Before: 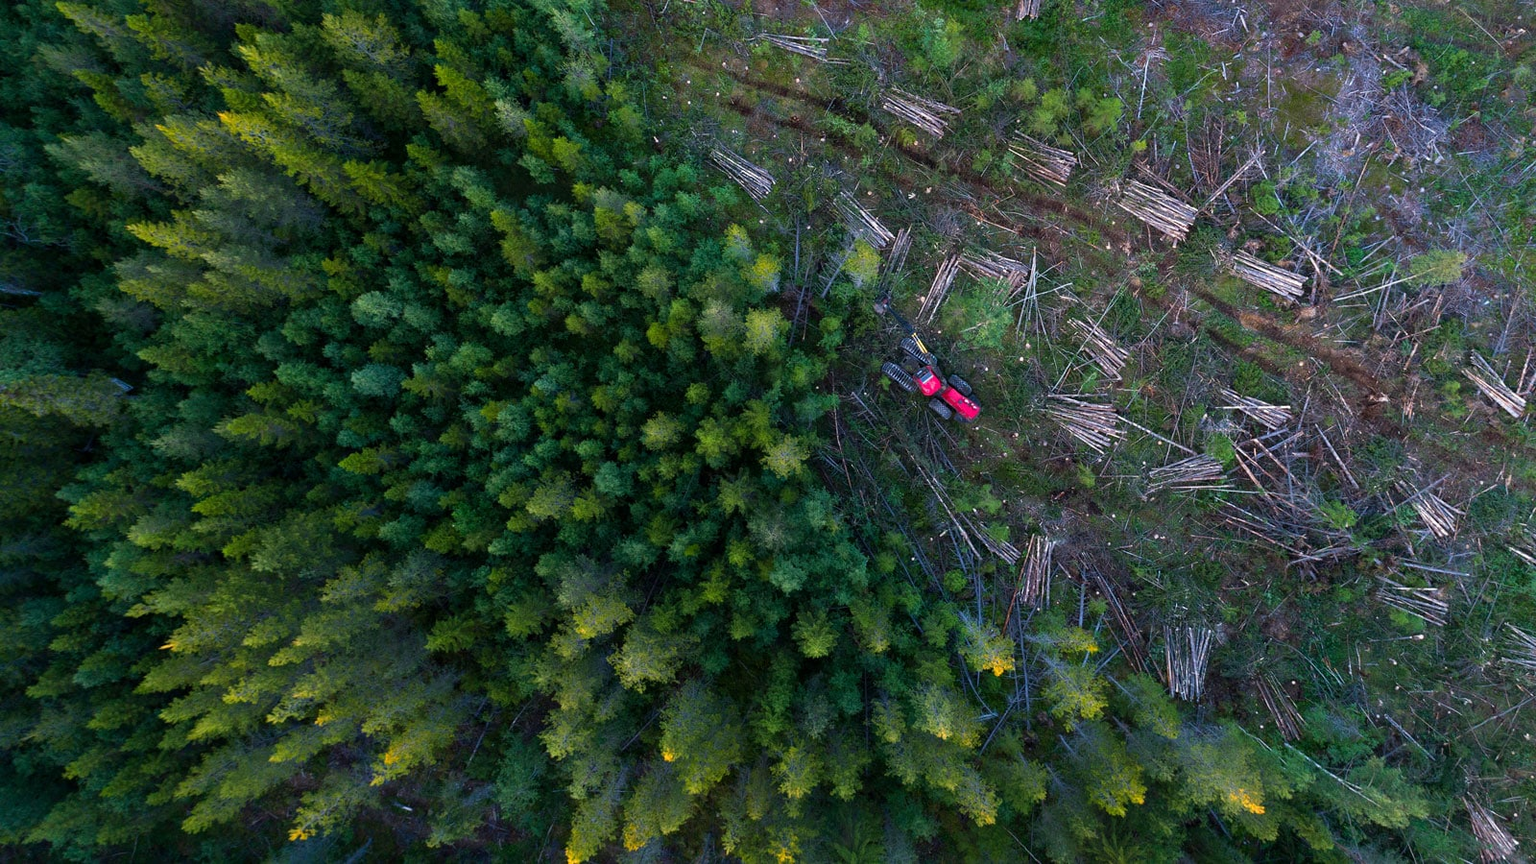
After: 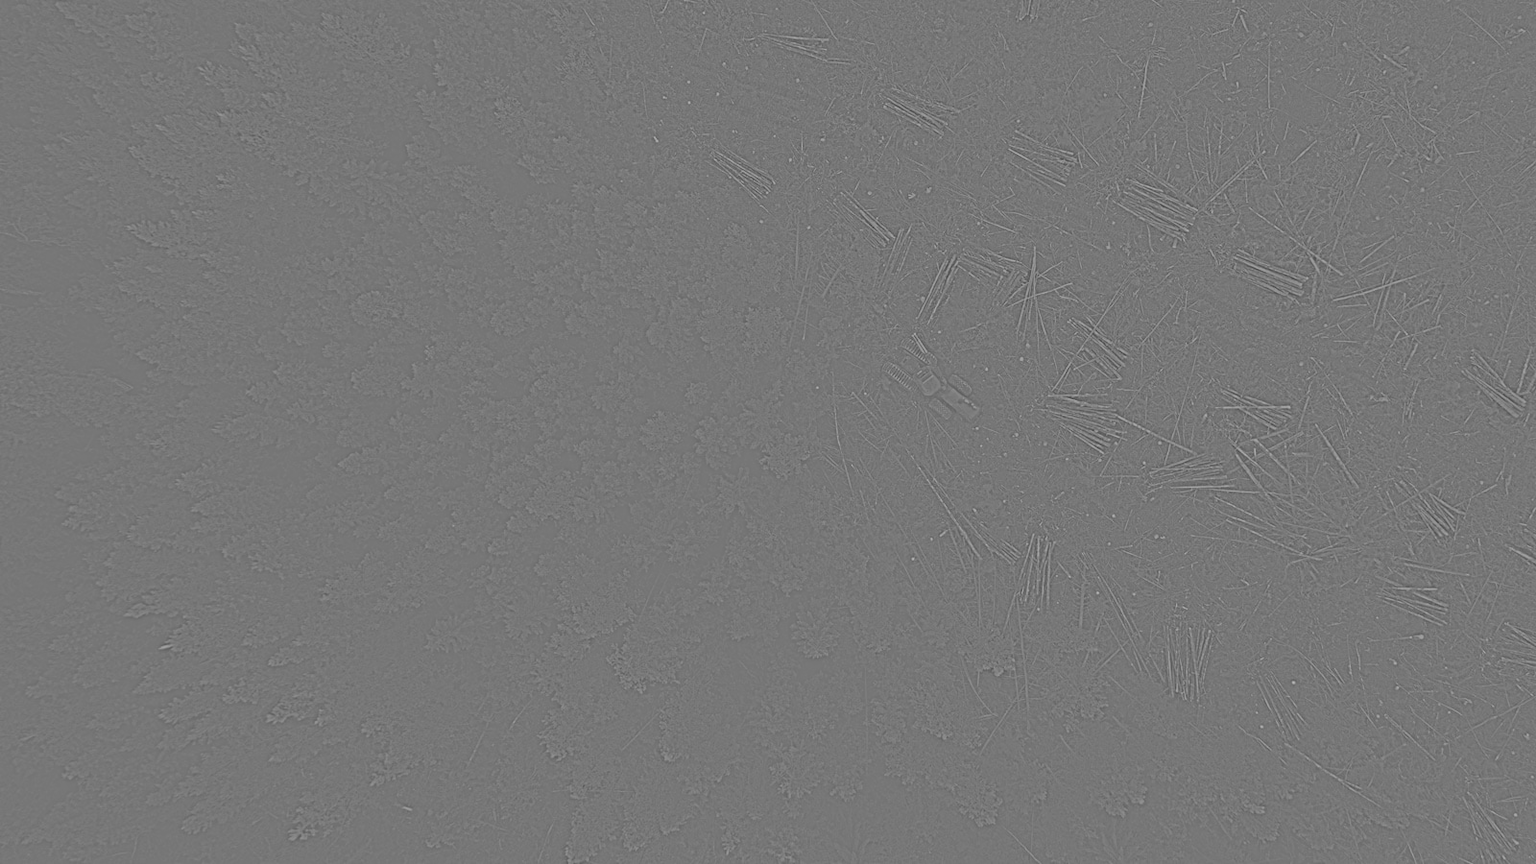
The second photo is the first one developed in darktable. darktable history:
color calibration: output gray [0.714, 0.278, 0, 0], illuminant same as pipeline (D50), adaptation none (bypass)
color zones: curves: ch1 [(0.263, 0.53) (0.376, 0.287) (0.487, 0.512) (0.748, 0.547) (1, 0.513)]; ch2 [(0.262, 0.45) (0.751, 0.477)], mix 31.98%
exposure: exposure 0.426 EV, compensate highlight preservation false
highpass: sharpness 5.84%, contrast boost 8.44%
